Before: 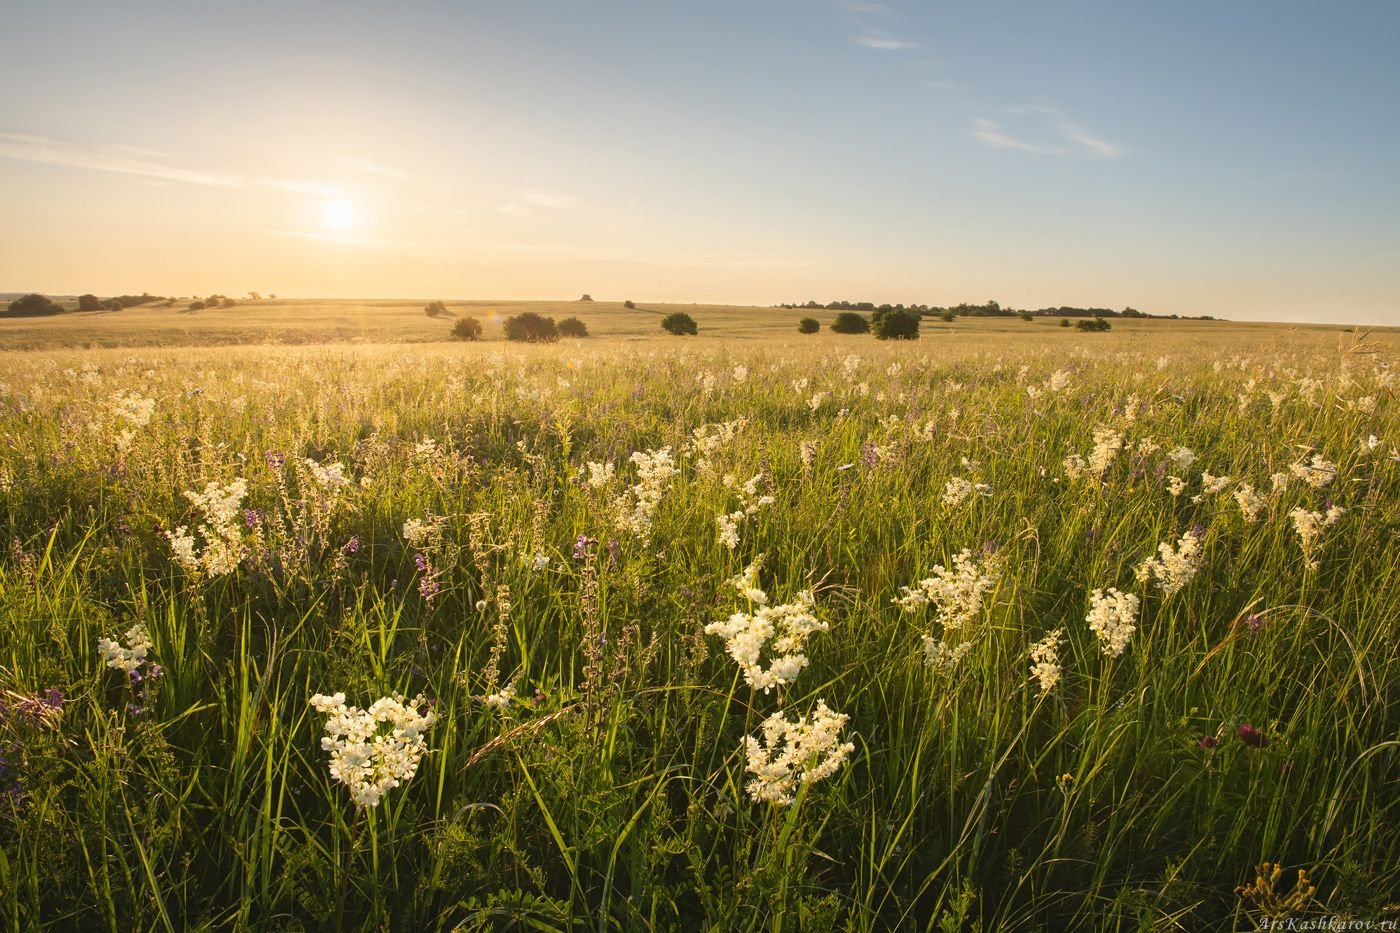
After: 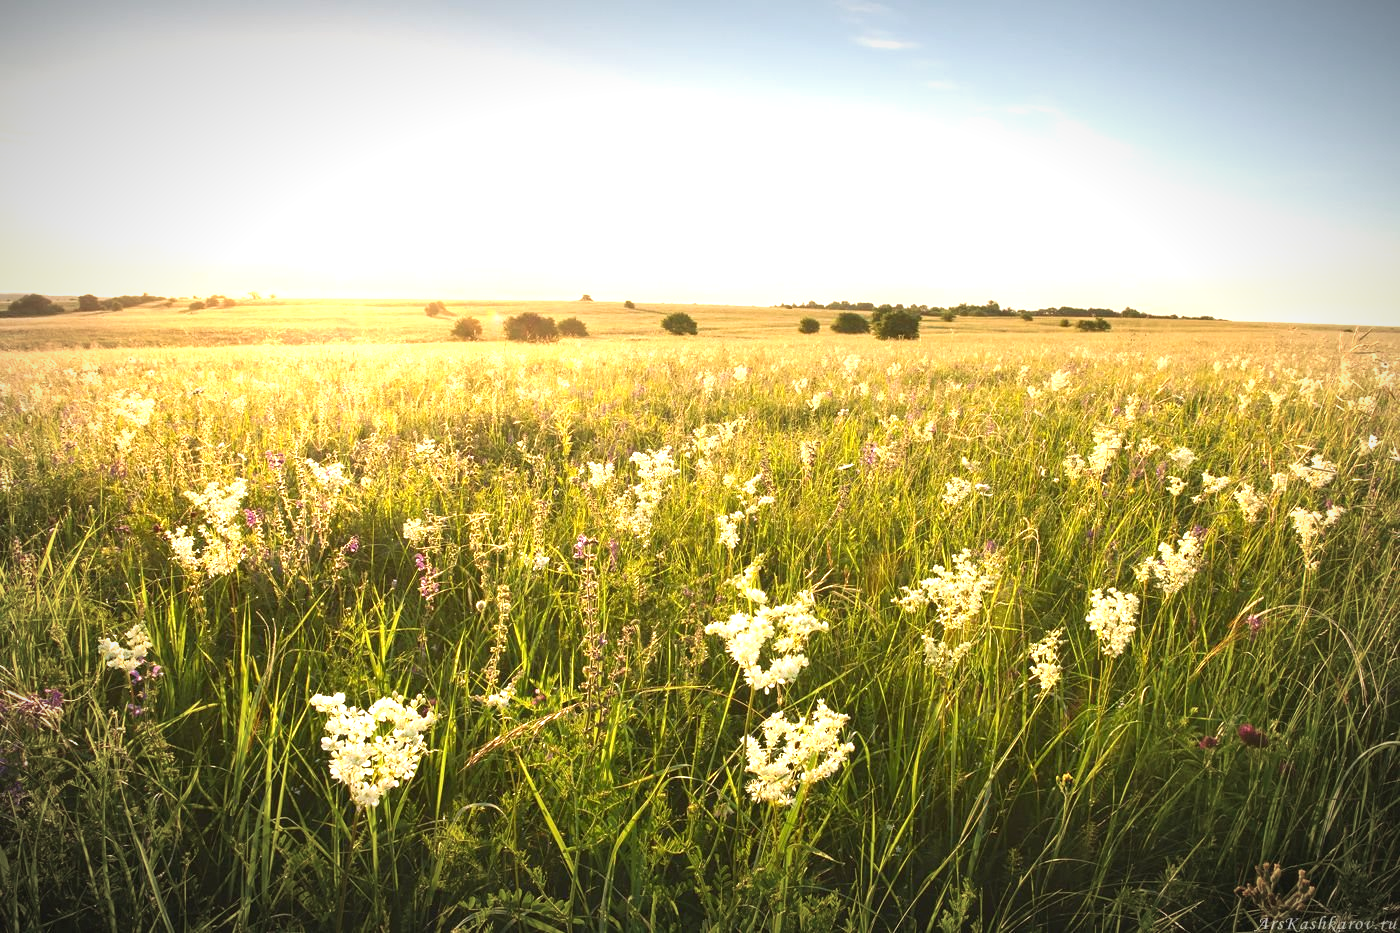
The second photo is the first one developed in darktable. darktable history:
exposure: black level correction 0, exposure 1.107 EV, compensate highlight preservation false
velvia: on, module defaults
vignetting: fall-off start 80.81%, fall-off radius 61.56%, brightness -0.575, automatic ratio true, width/height ratio 1.413
tone equalizer: on, module defaults
